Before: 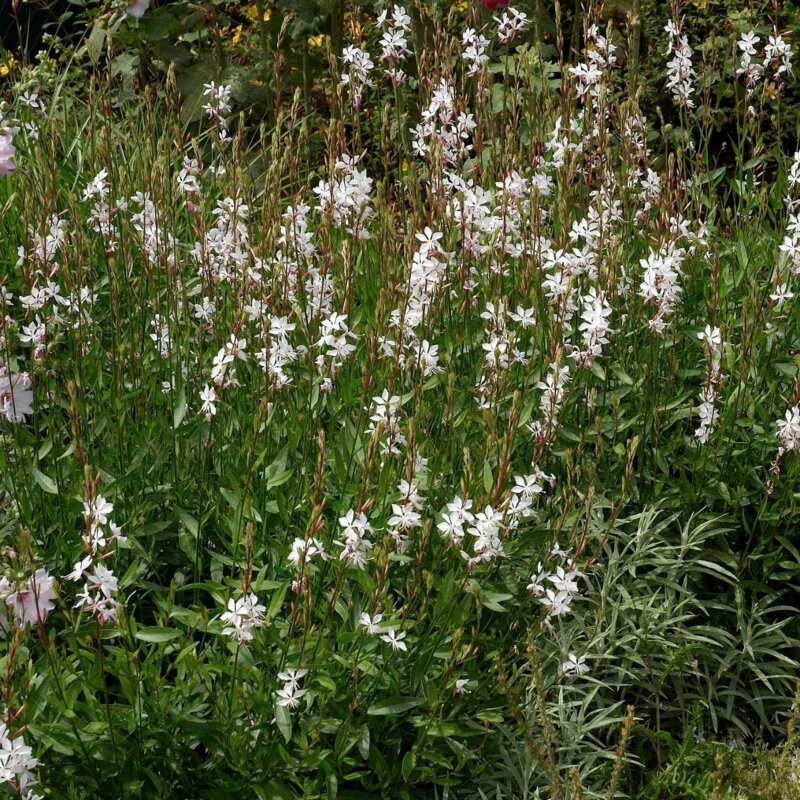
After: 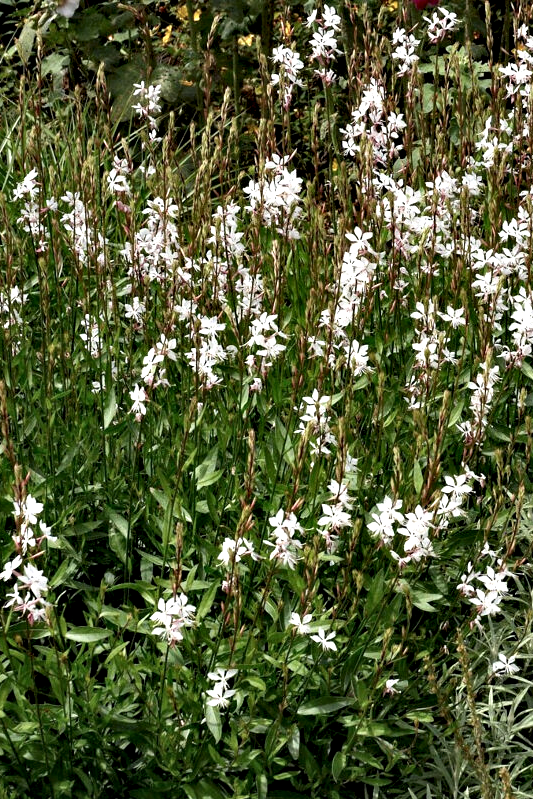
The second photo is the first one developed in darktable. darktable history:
contrast equalizer: octaves 7, y [[0.609, 0.611, 0.615, 0.613, 0.607, 0.603], [0.504, 0.498, 0.496, 0.499, 0.506, 0.516], [0 ×6], [0 ×6], [0 ×6]]
base curve: curves: ch0 [(0, 0) (0.472, 0.508) (1, 1)]
crop and rotate: left 8.786%, right 24.548%
